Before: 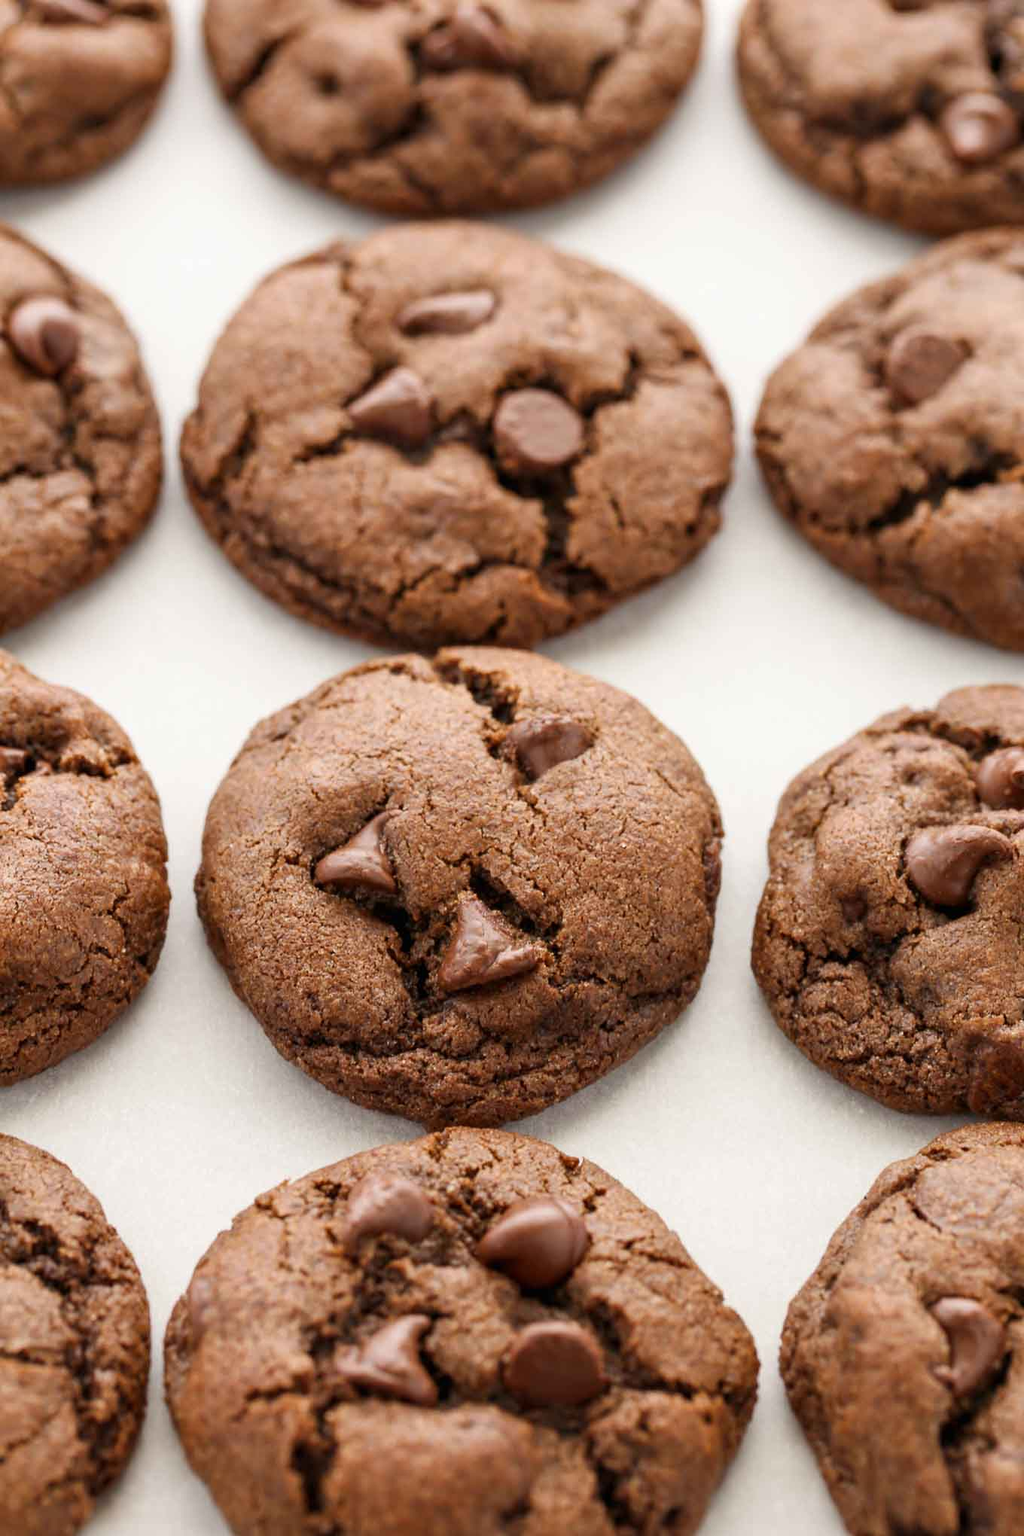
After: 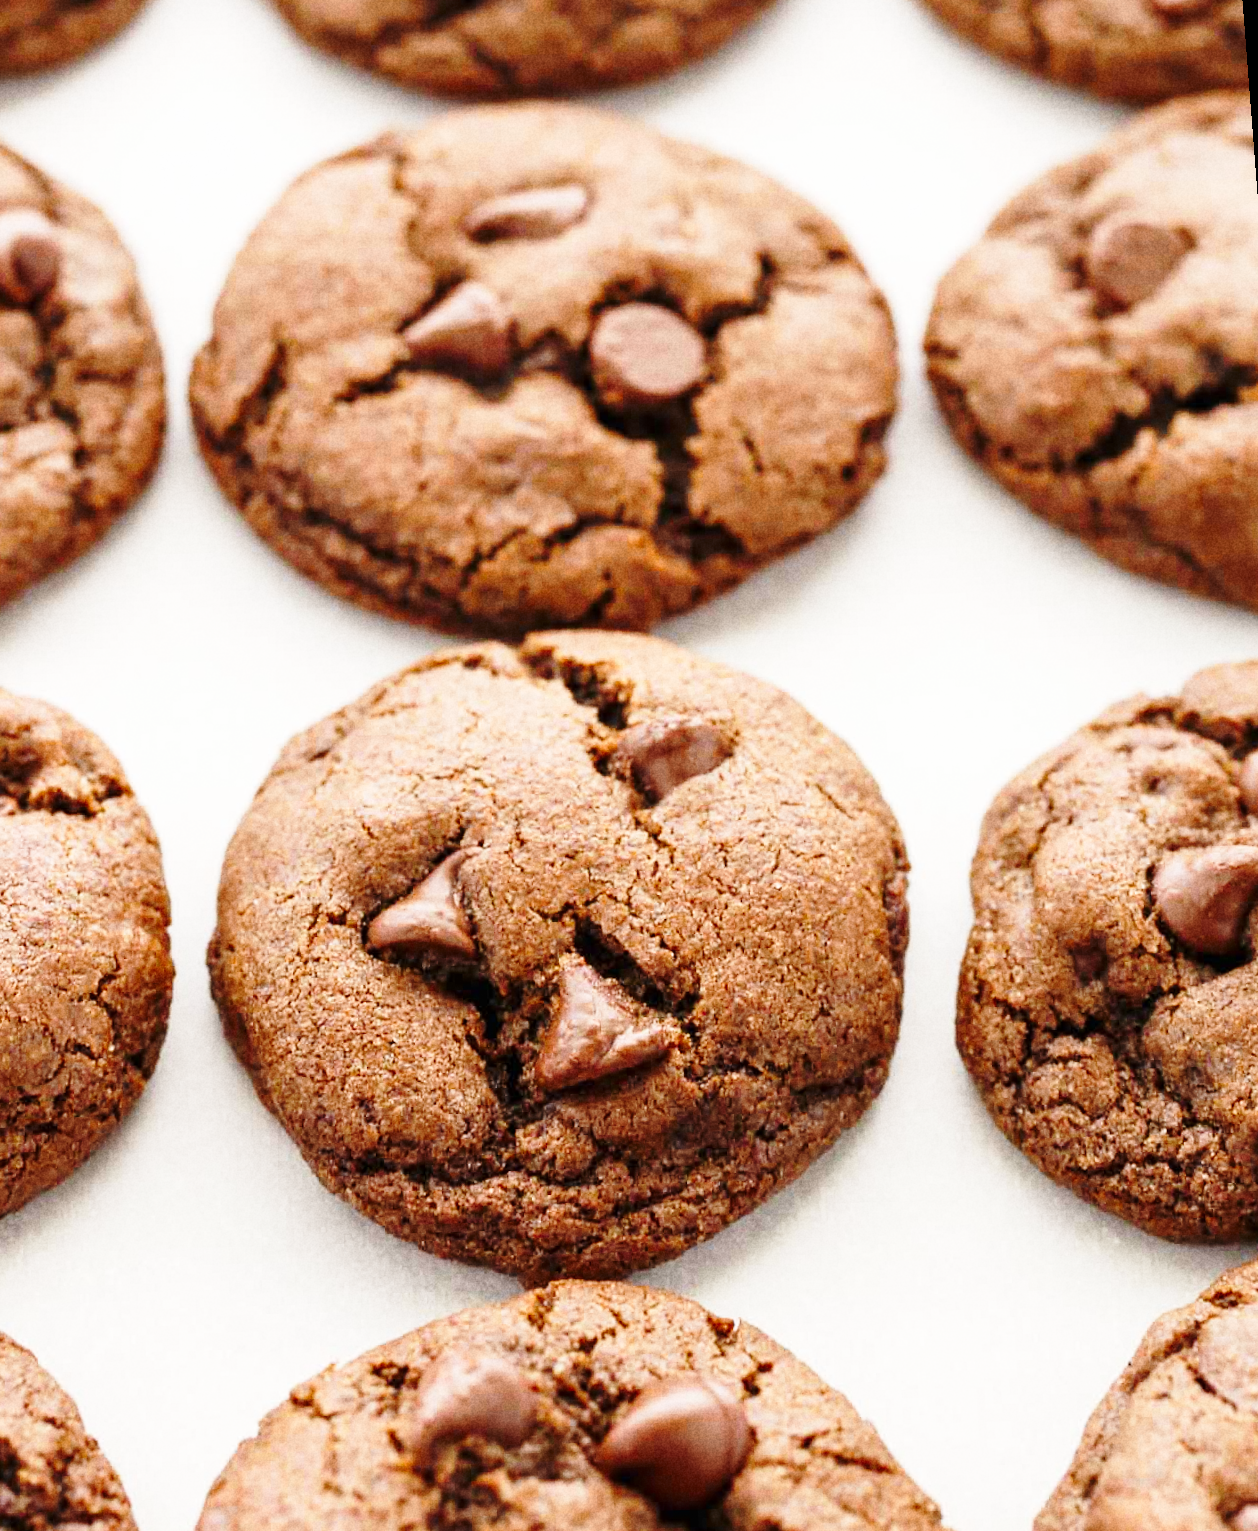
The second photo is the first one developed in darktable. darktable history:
rotate and perspective: rotation -1.68°, lens shift (vertical) -0.146, crop left 0.049, crop right 0.912, crop top 0.032, crop bottom 0.96
crop and rotate: top 5.667%, bottom 14.937%
base curve: curves: ch0 [(0, 0) (0.028, 0.03) (0.121, 0.232) (0.46, 0.748) (0.859, 0.968) (1, 1)], preserve colors none
grain: coarseness 22.88 ISO
